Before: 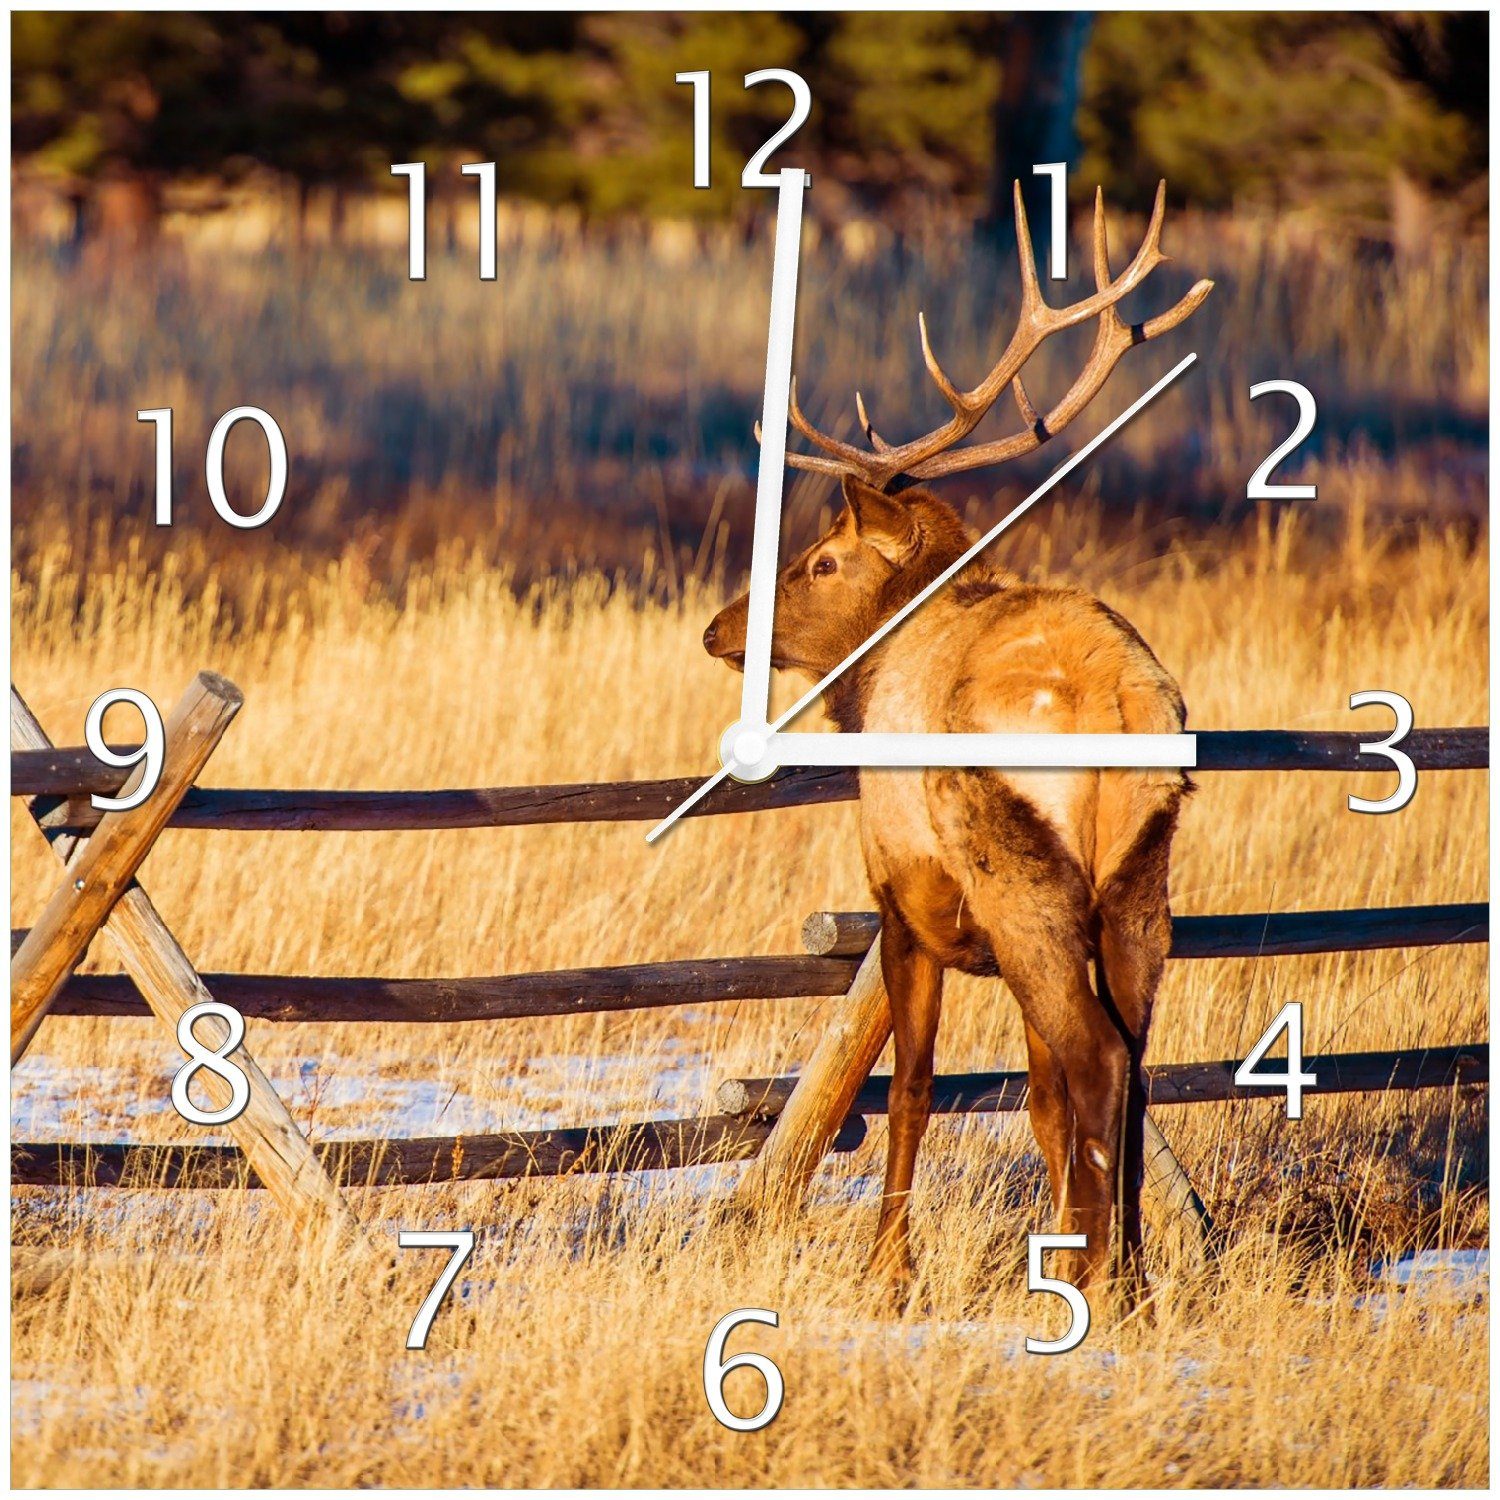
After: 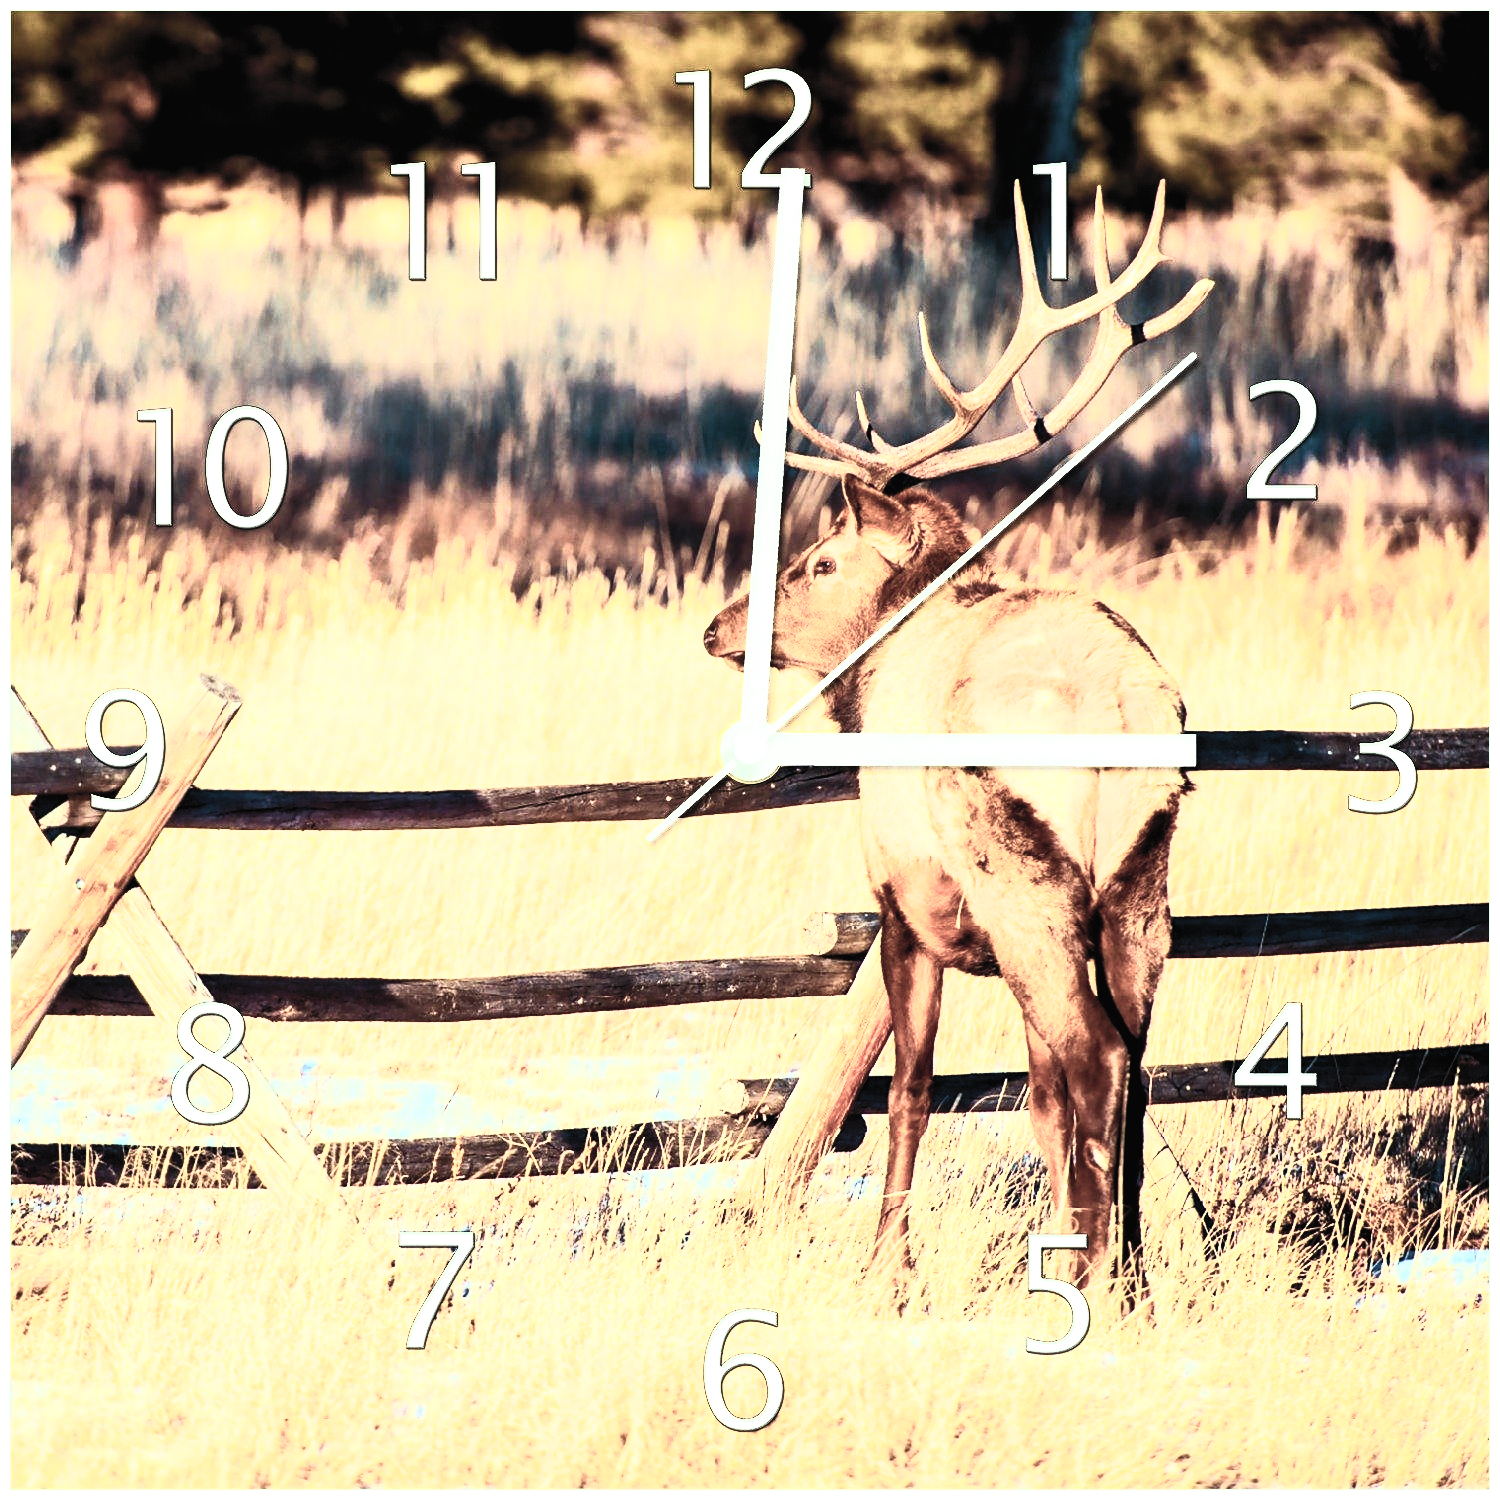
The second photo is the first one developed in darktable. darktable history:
exposure: exposure 0.296 EV, compensate highlight preservation false
color balance rgb: highlights gain › luminance 15.588%, highlights gain › chroma 7.128%, highlights gain › hue 126.46°, perceptual saturation grading › global saturation 0.372%, hue shift -8.67°, perceptual brilliance grading › highlights 9.396%, perceptual brilliance grading › mid-tones 5.515%
filmic rgb: black relative exposure -5.09 EV, white relative exposure 3.99 EV, hardness 2.9, contrast 1.297, color science v6 (2022)
velvia: on, module defaults
contrast brightness saturation: contrast 0.581, brightness 0.574, saturation -0.337
